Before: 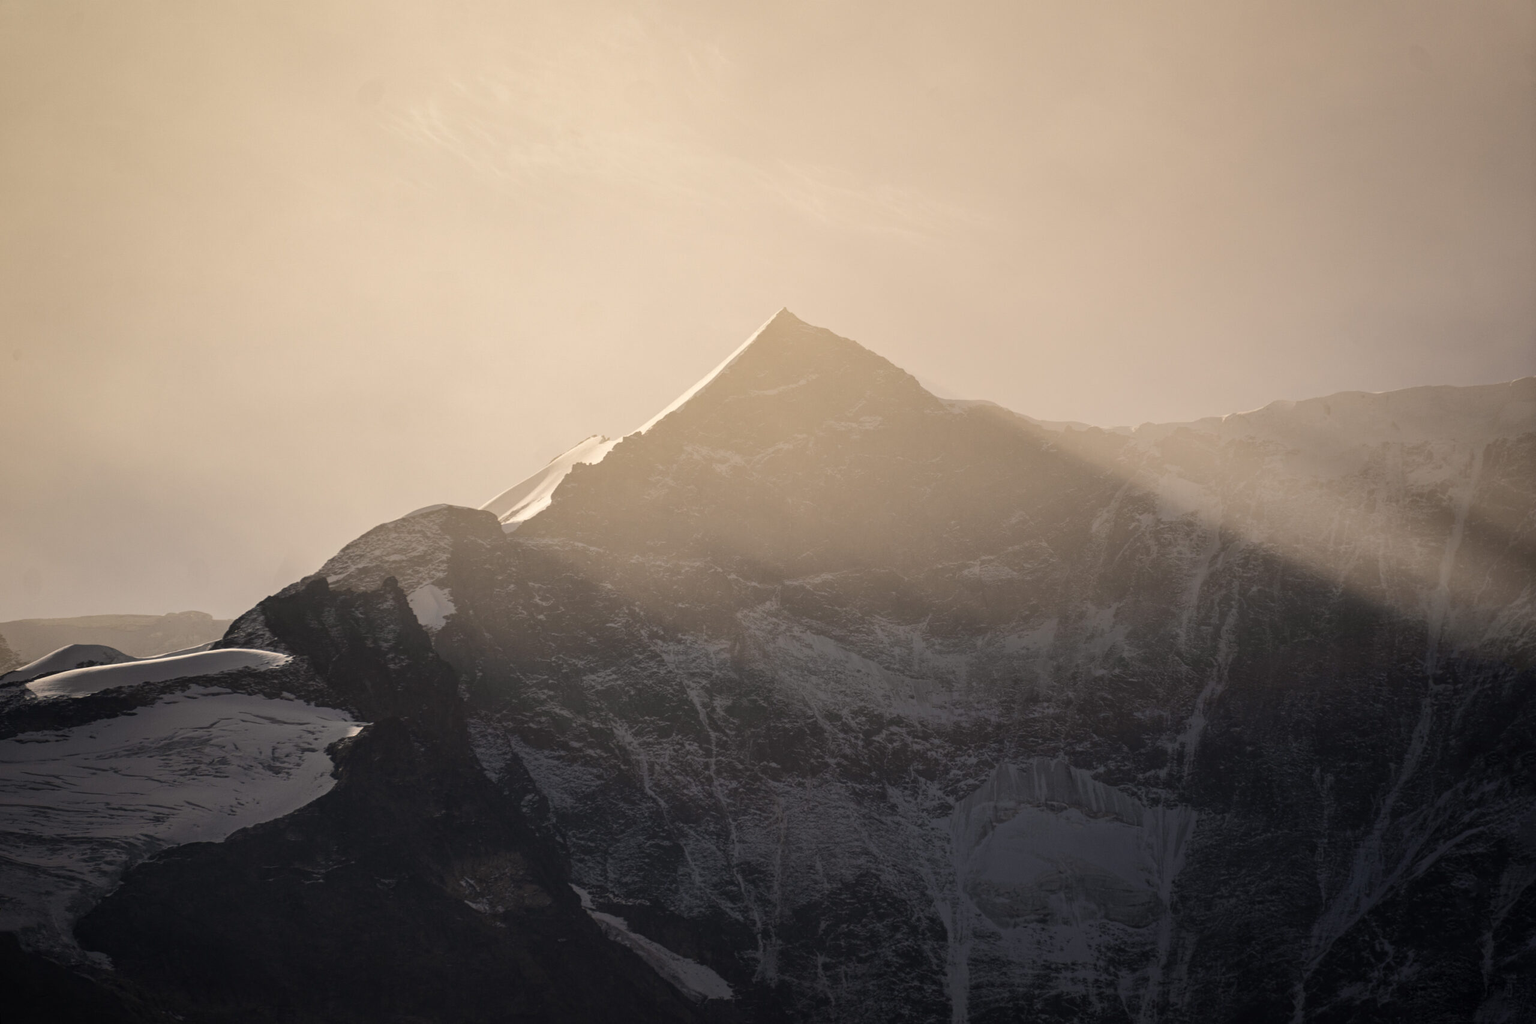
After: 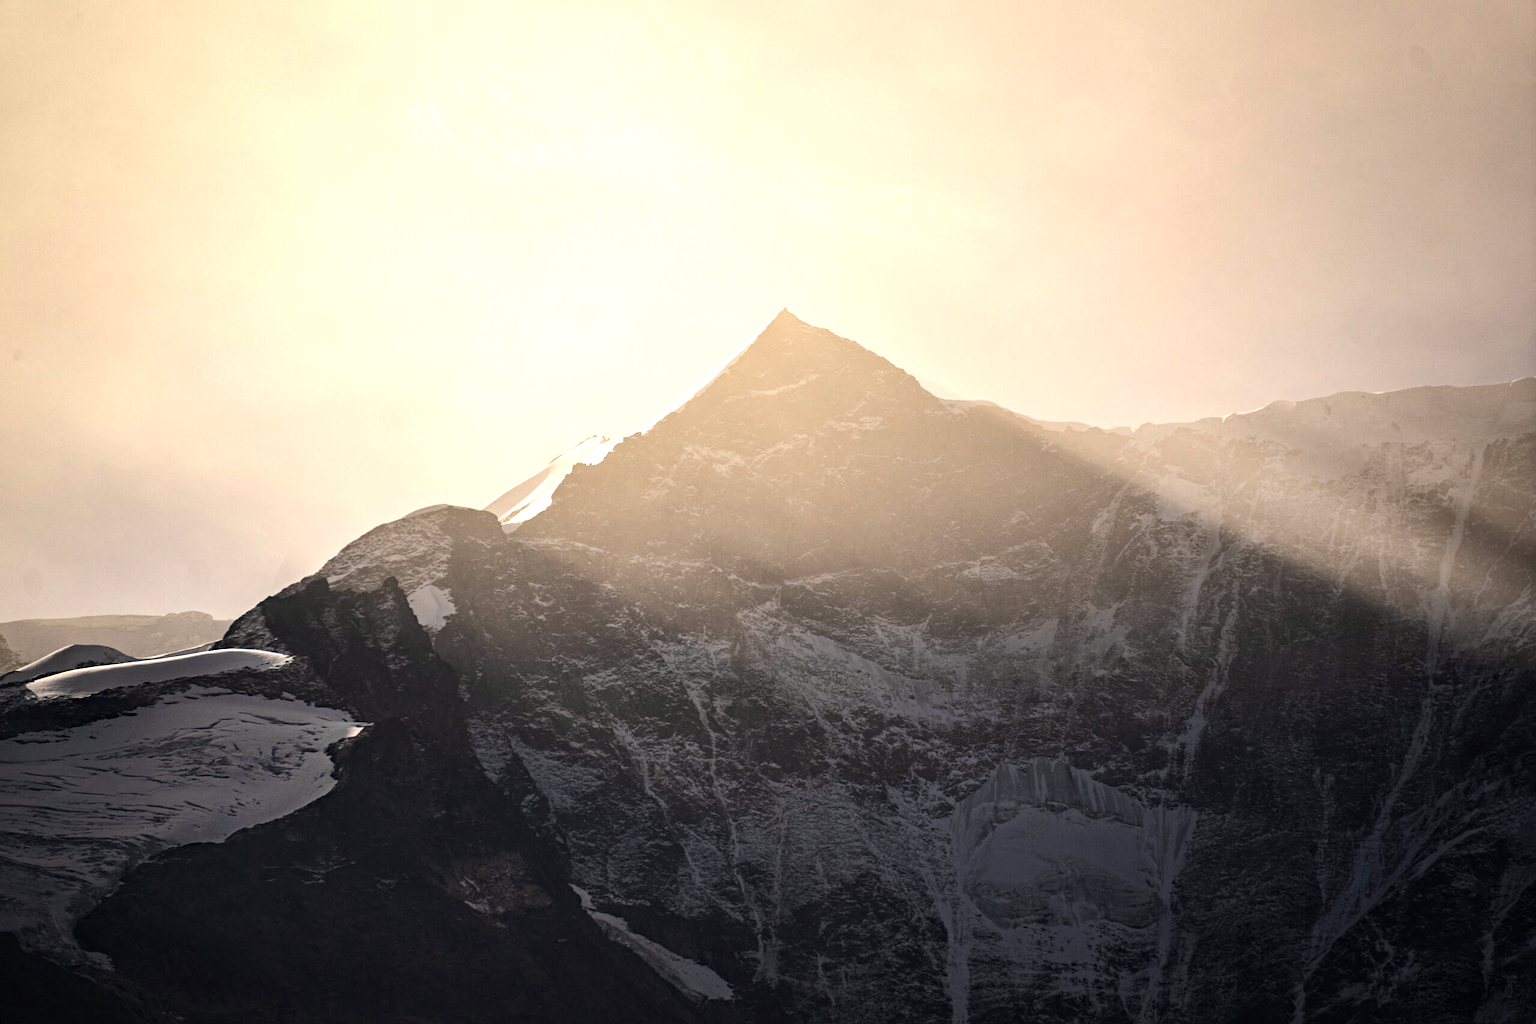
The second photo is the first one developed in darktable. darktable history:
grain: coarseness 0.09 ISO, strength 10%
haze removal: compatibility mode true, adaptive false
tone equalizer: -8 EV -0.417 EV, -7 EV -0.389 EV, -6 EV -0.333 EV, -5 EV -0.222 EV, -3 EV 0.222 EV, -2 EV 0.333 EV, -1 EV 0.389 EV, +0 EV 0.417 EV, edges refinement/feathering 500, mask exposure compensation -1.57 EV, preserve details no
local contrast: mode bilateral grid, contrast 20, coarseness 50, detail 120%, midtone range 0.2
exposure: black level correction 0, exposure 0.5 EV, compensate highlight preservation false
